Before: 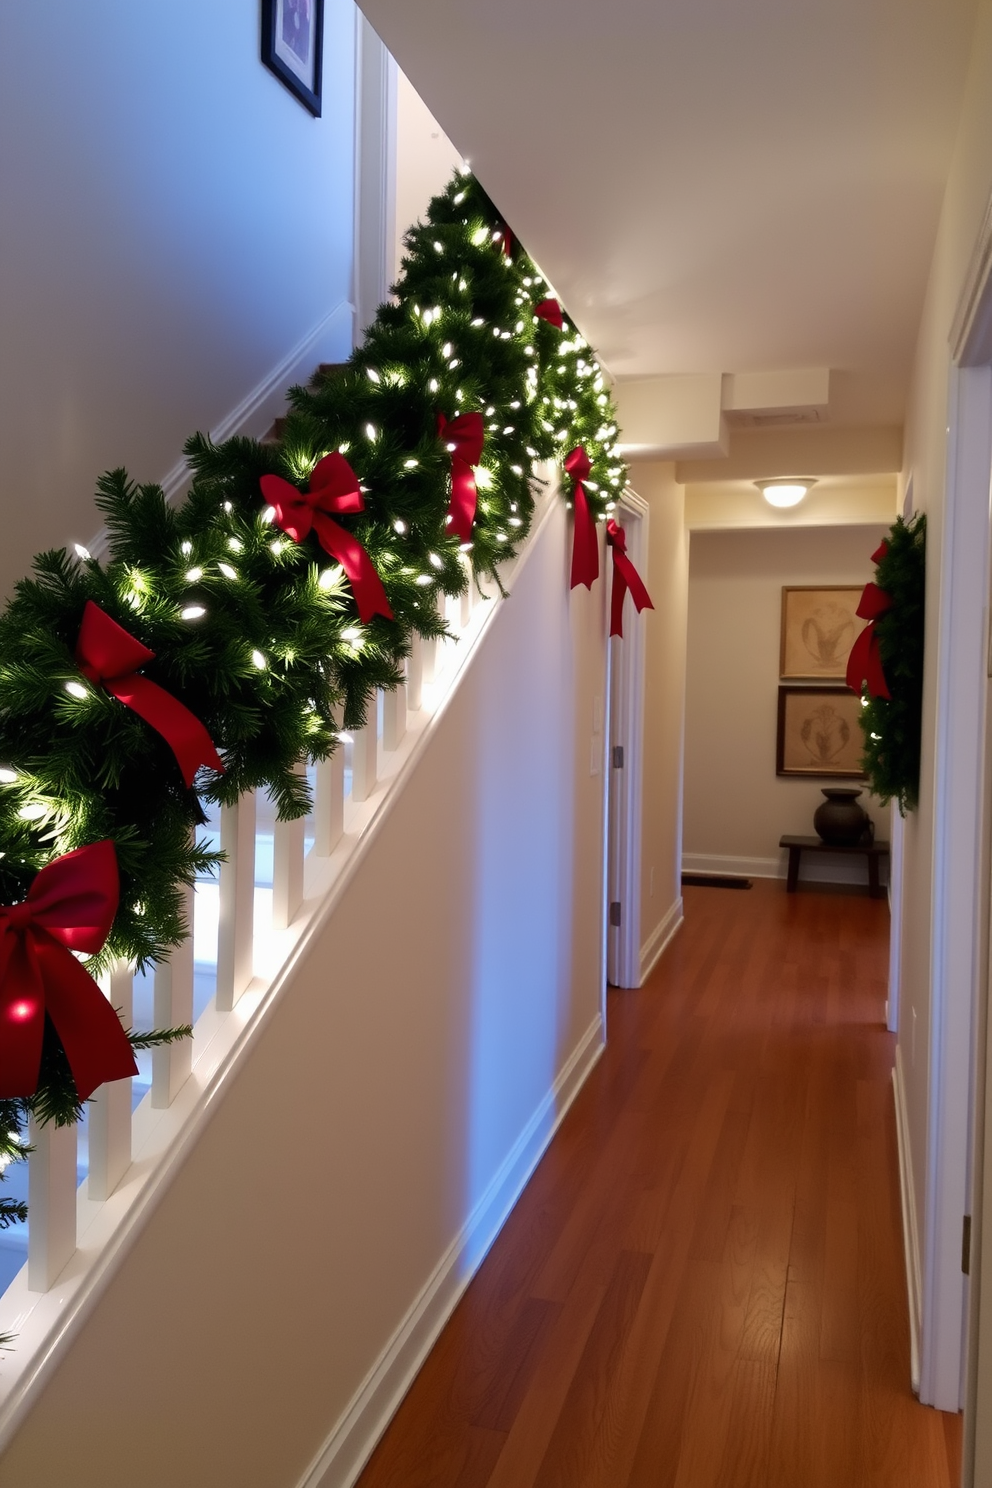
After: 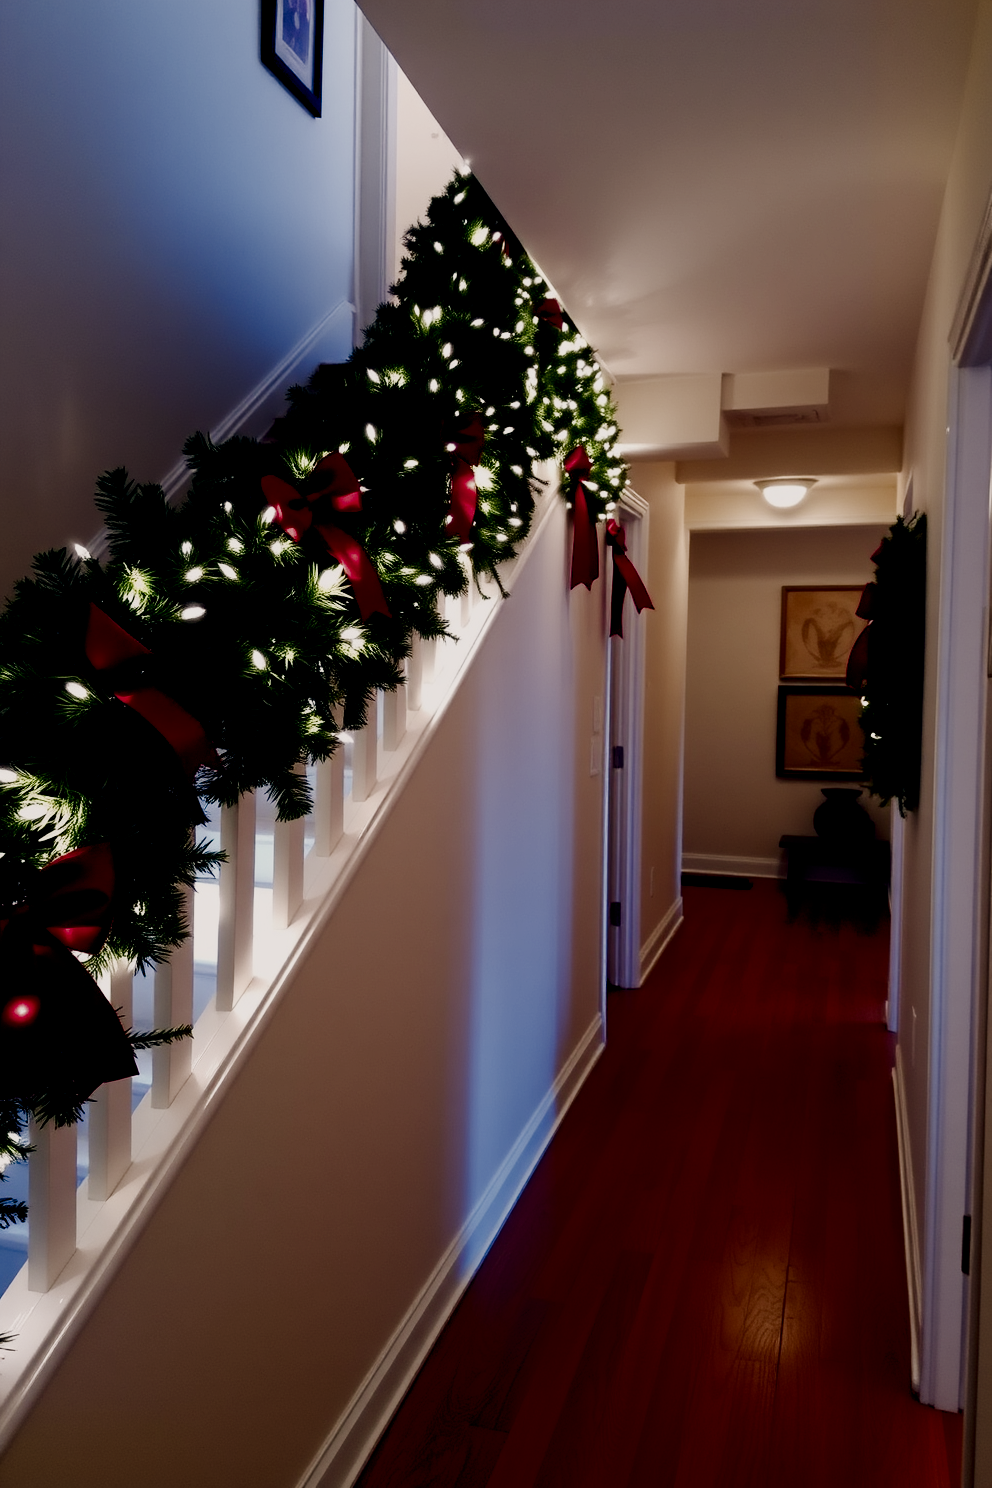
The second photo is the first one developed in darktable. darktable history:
rgb levels: levels [[0.013, 0.434, 0.89], [0, 0.5, 1], [0, 0.5, 1]]
filmic rgb: black relative exposure -5 EV, hardness 2.88, contrast 1.3, highlights saturation mix -30%
contrast brightness saturation: brightness -0.52
color balance rgb: highlights gain › chroma 2.94%, highlights gain › hue 60.57°, global offset › chroma 0.25%, global offset › hue 256.52°, perceptual saturation grading › global saturation 20%, perceptual saturation grading › highlights -50%, perceptual saturation grading › shadows 30%, contrast 15%
